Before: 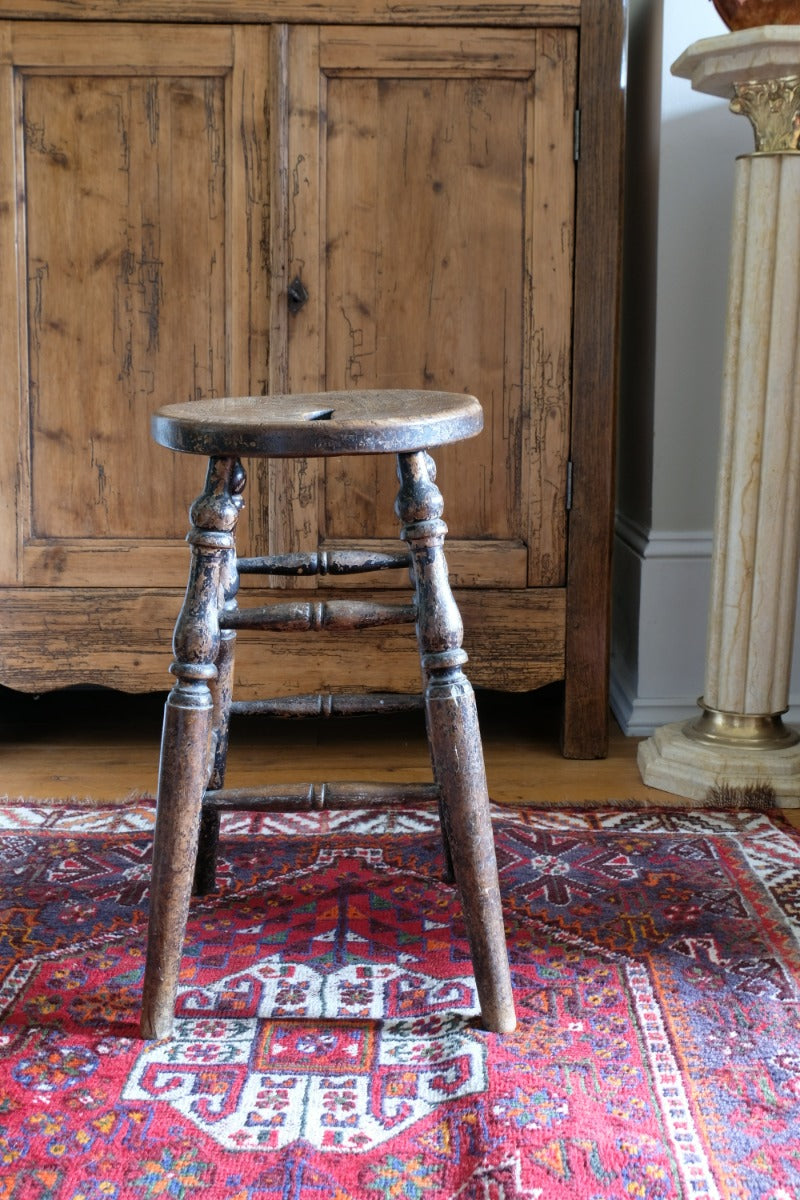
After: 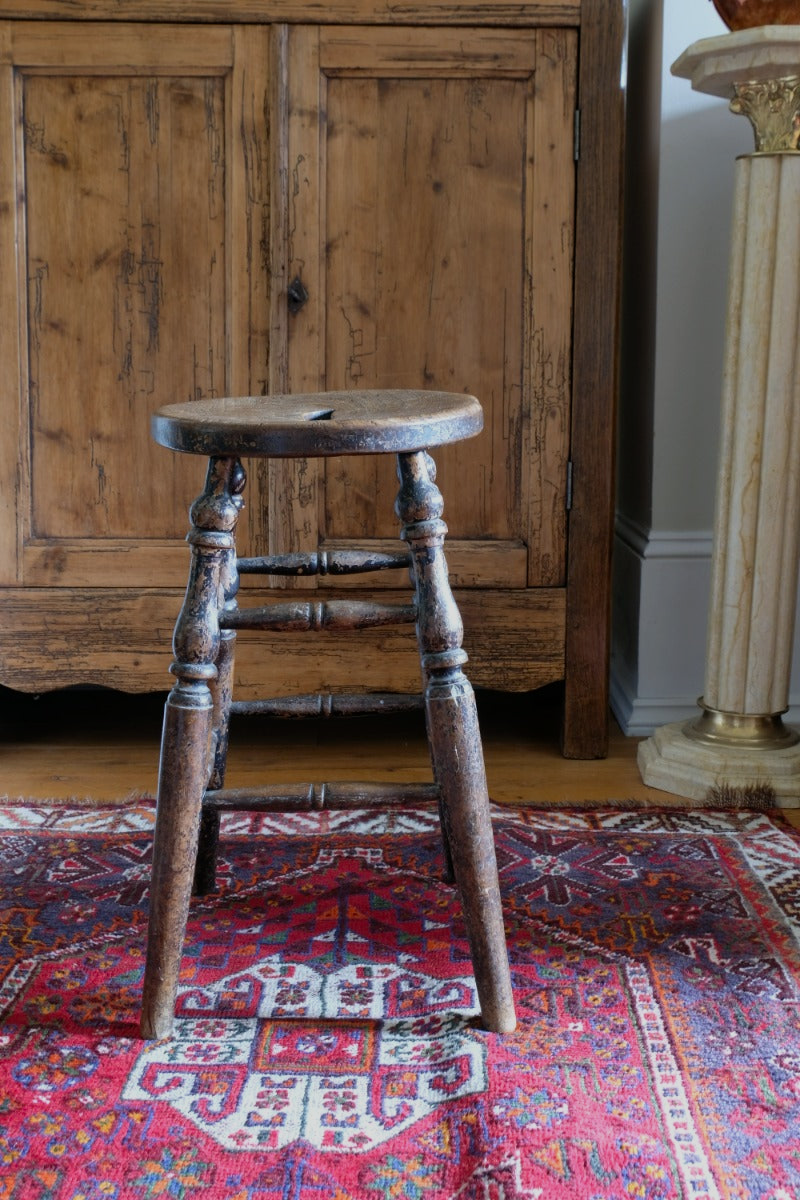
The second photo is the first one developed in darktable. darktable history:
contrast brightness saturation: saturation 0.1
exposure: exposure -0.492 EV, compensate highlight preservation false
